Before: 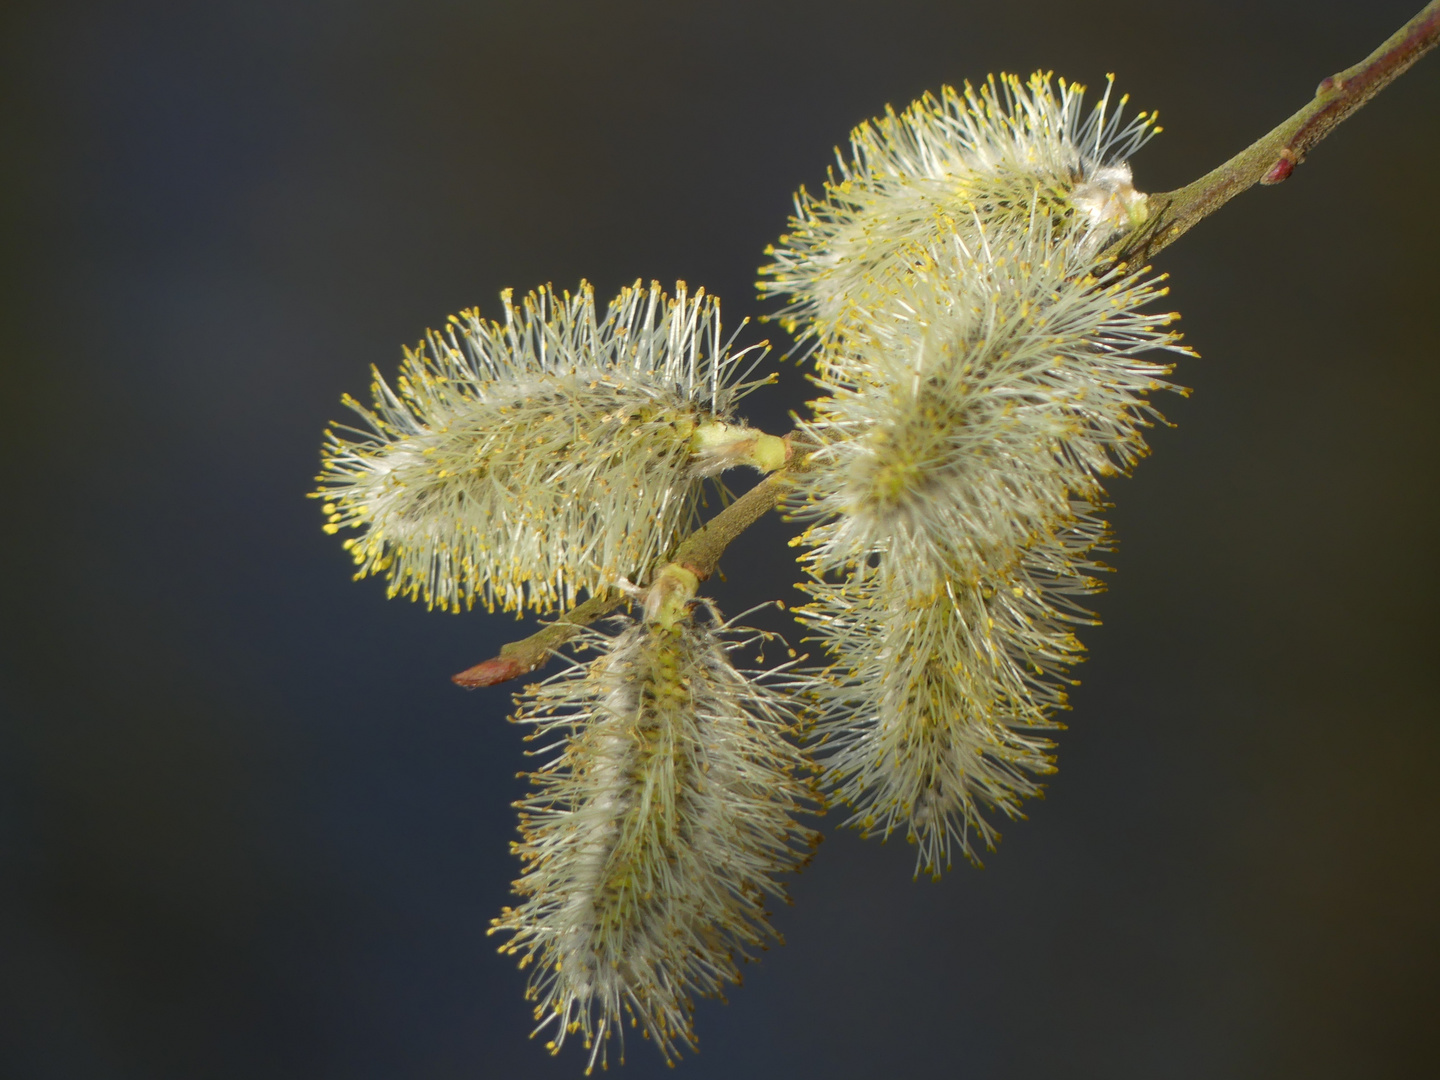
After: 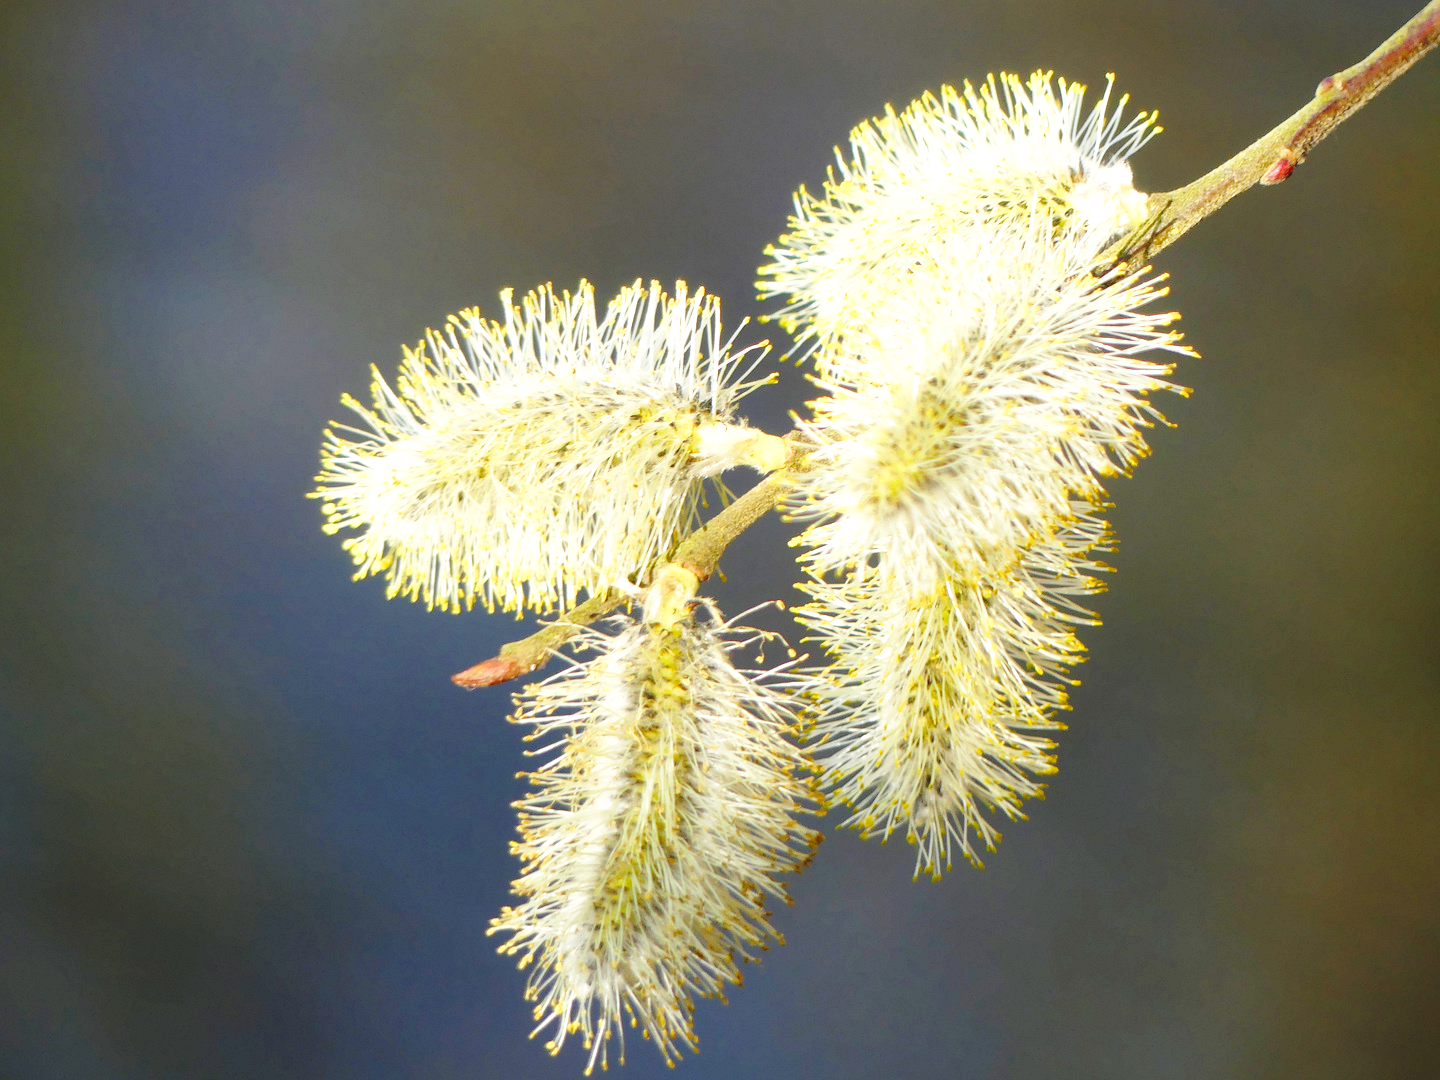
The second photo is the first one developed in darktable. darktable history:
exposure: black level correction 0, exposure 1 EV, compensate exposure bias true, compensate highlight preservation false
base curve: curves: ch0 [(0, 0) (0.036, 0.037) (0.121, 0.228) (0.46, 0.76) (0.859, 0.983) (1, 1)], preserve colors none
shadows and highlights: shadows 25, highlights -25
